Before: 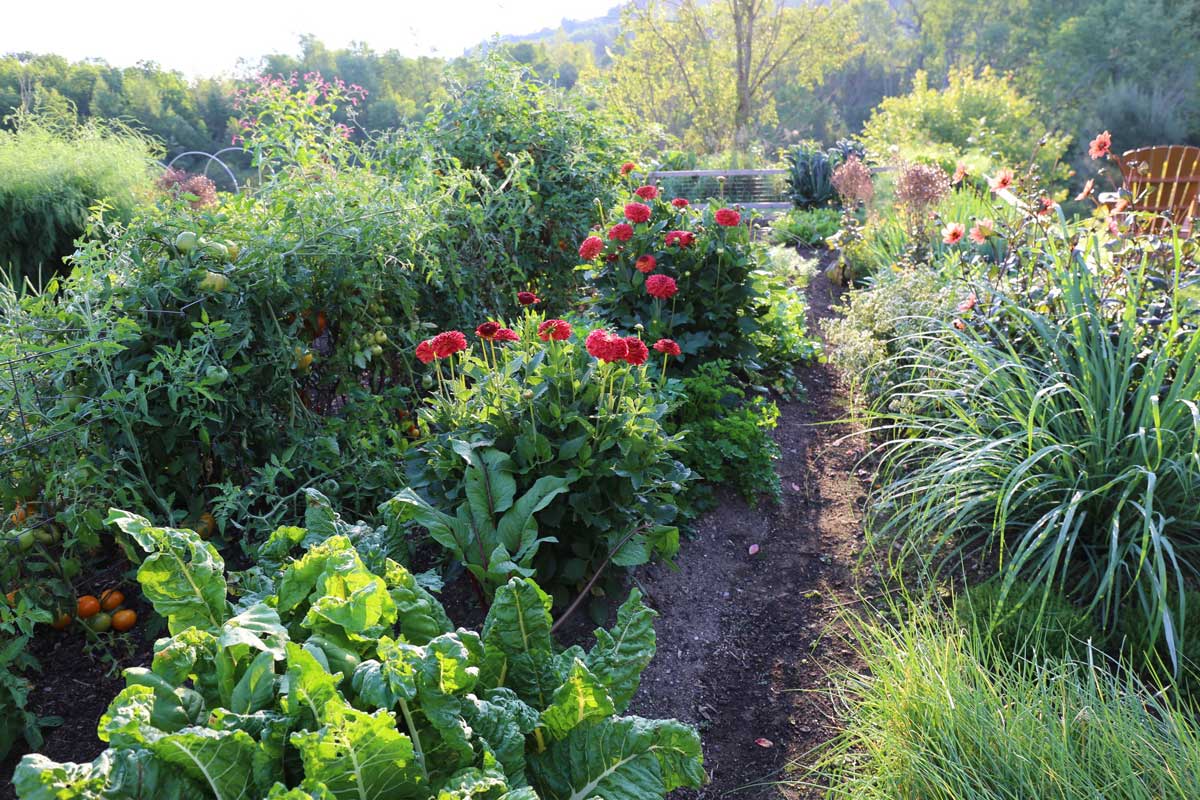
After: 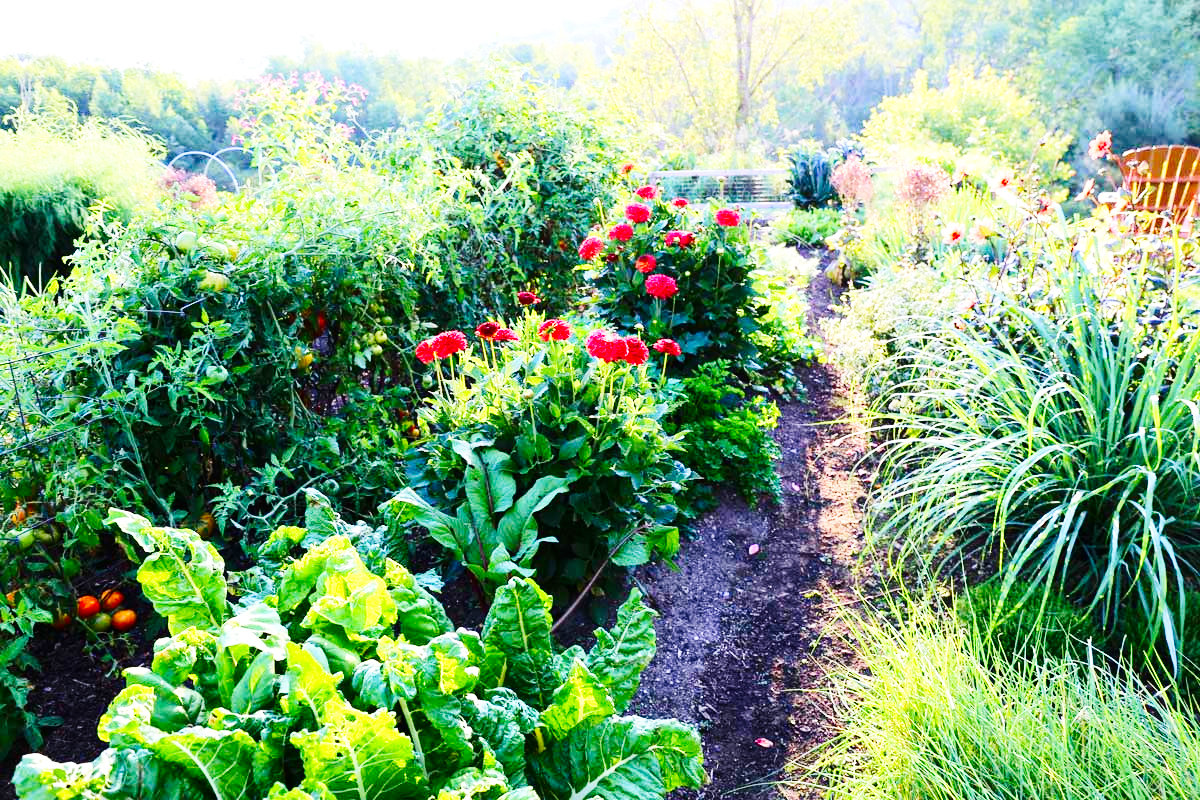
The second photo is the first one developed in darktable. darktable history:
base curve: curves: ch0 [(0, 0.003) (0.001, 0.002) (0.006, 0.004) (0.02, 0.022) (0.048, 0.086) (0.094, 0.234) (0.162, 0.431) (0.258, 0.629) (0.385, 0.8) (0.548, 0.918) (0.751, 0.988) (1, 1)], preserve colors none
contrast brightness saturation: contrast 0.17, saturation 0.32
